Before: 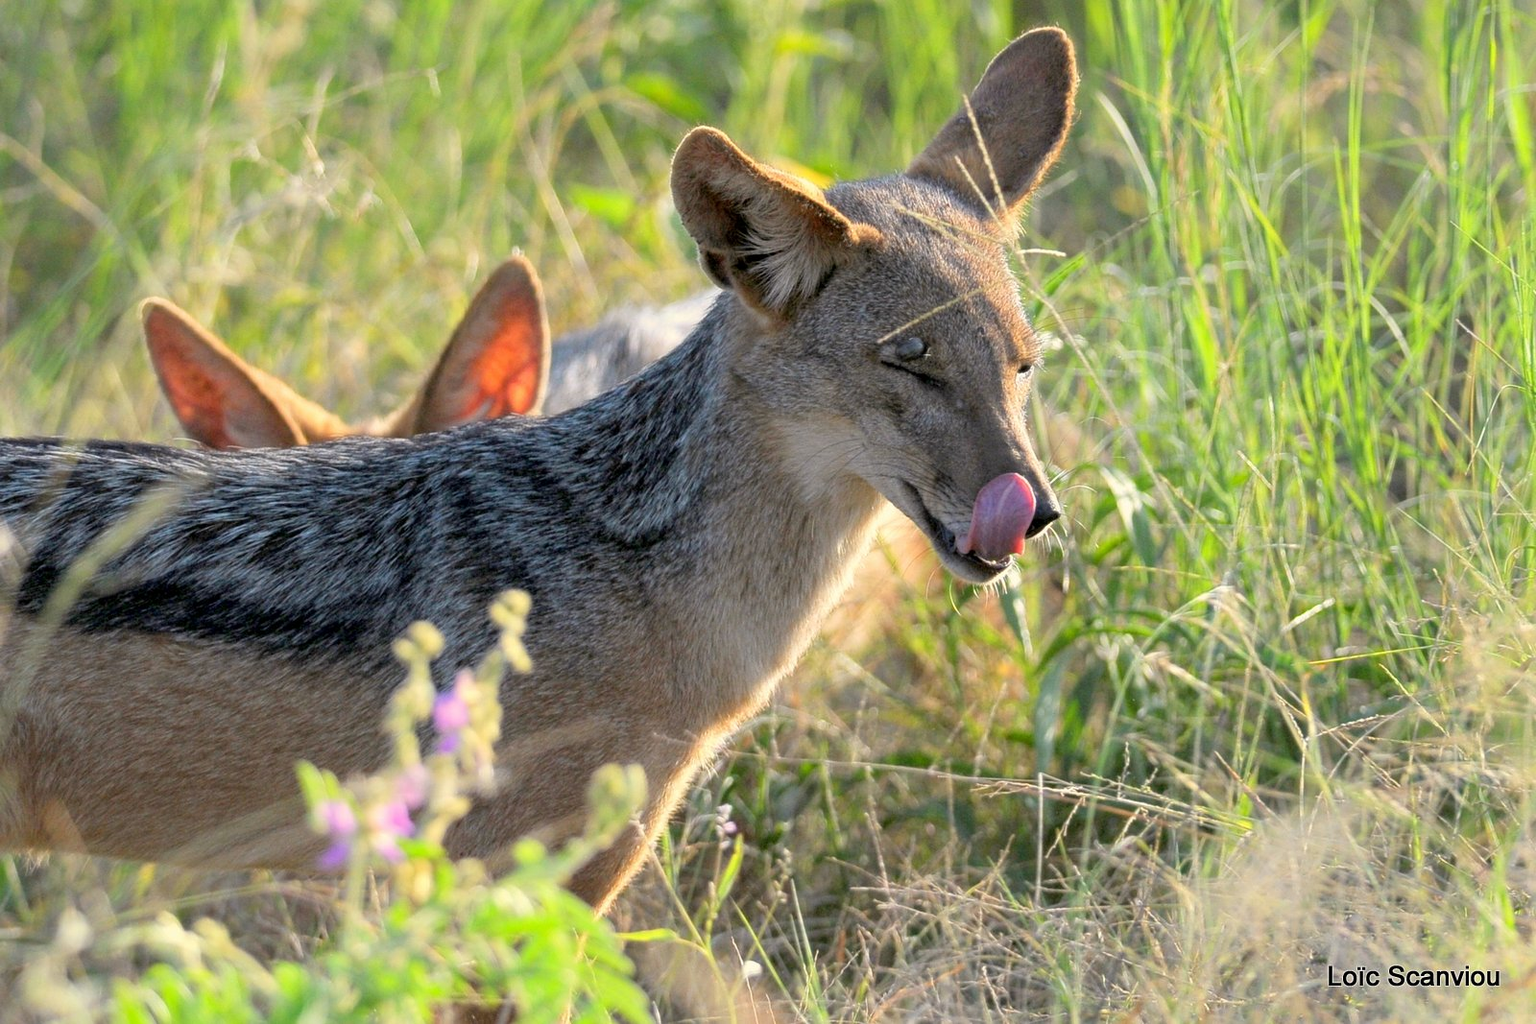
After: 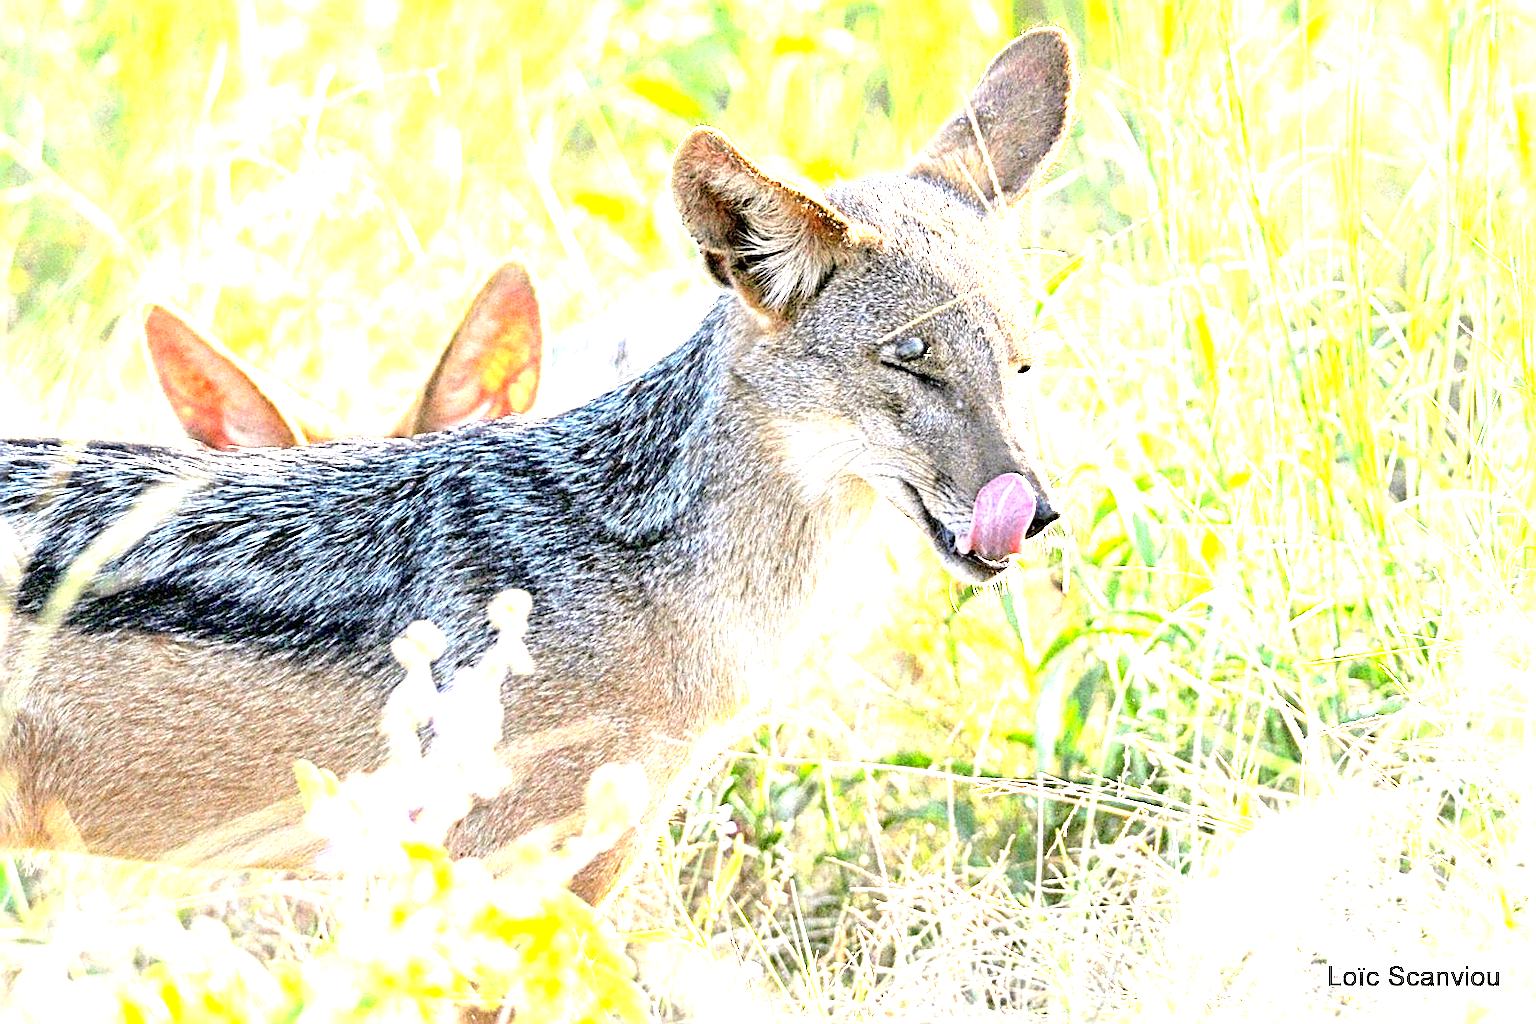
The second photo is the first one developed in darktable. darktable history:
exposure: black level correction 0, exposure 1.104 EV, compensate exposure bias true, compensate highlight preservation false
contrast brightness saturation: saturation 0.103
sharpen: radius 2.978, amount 0.762
